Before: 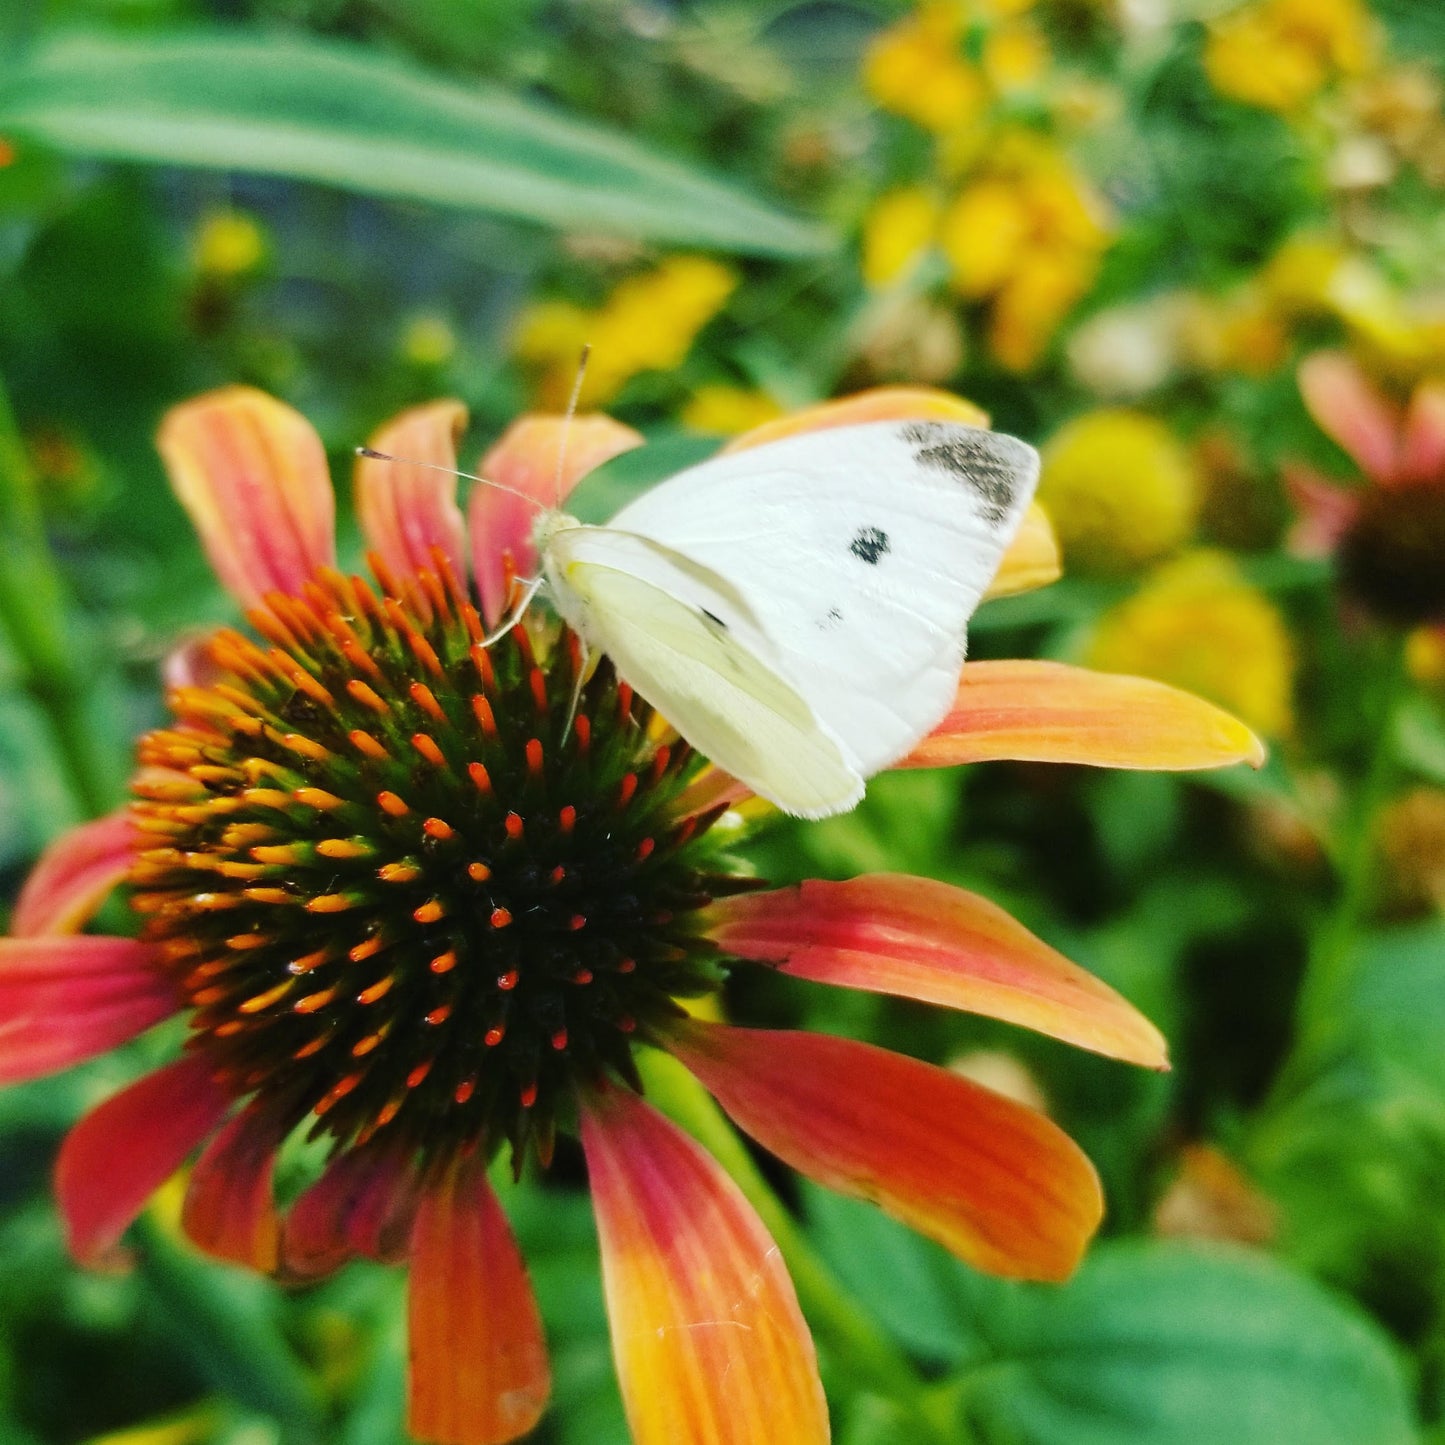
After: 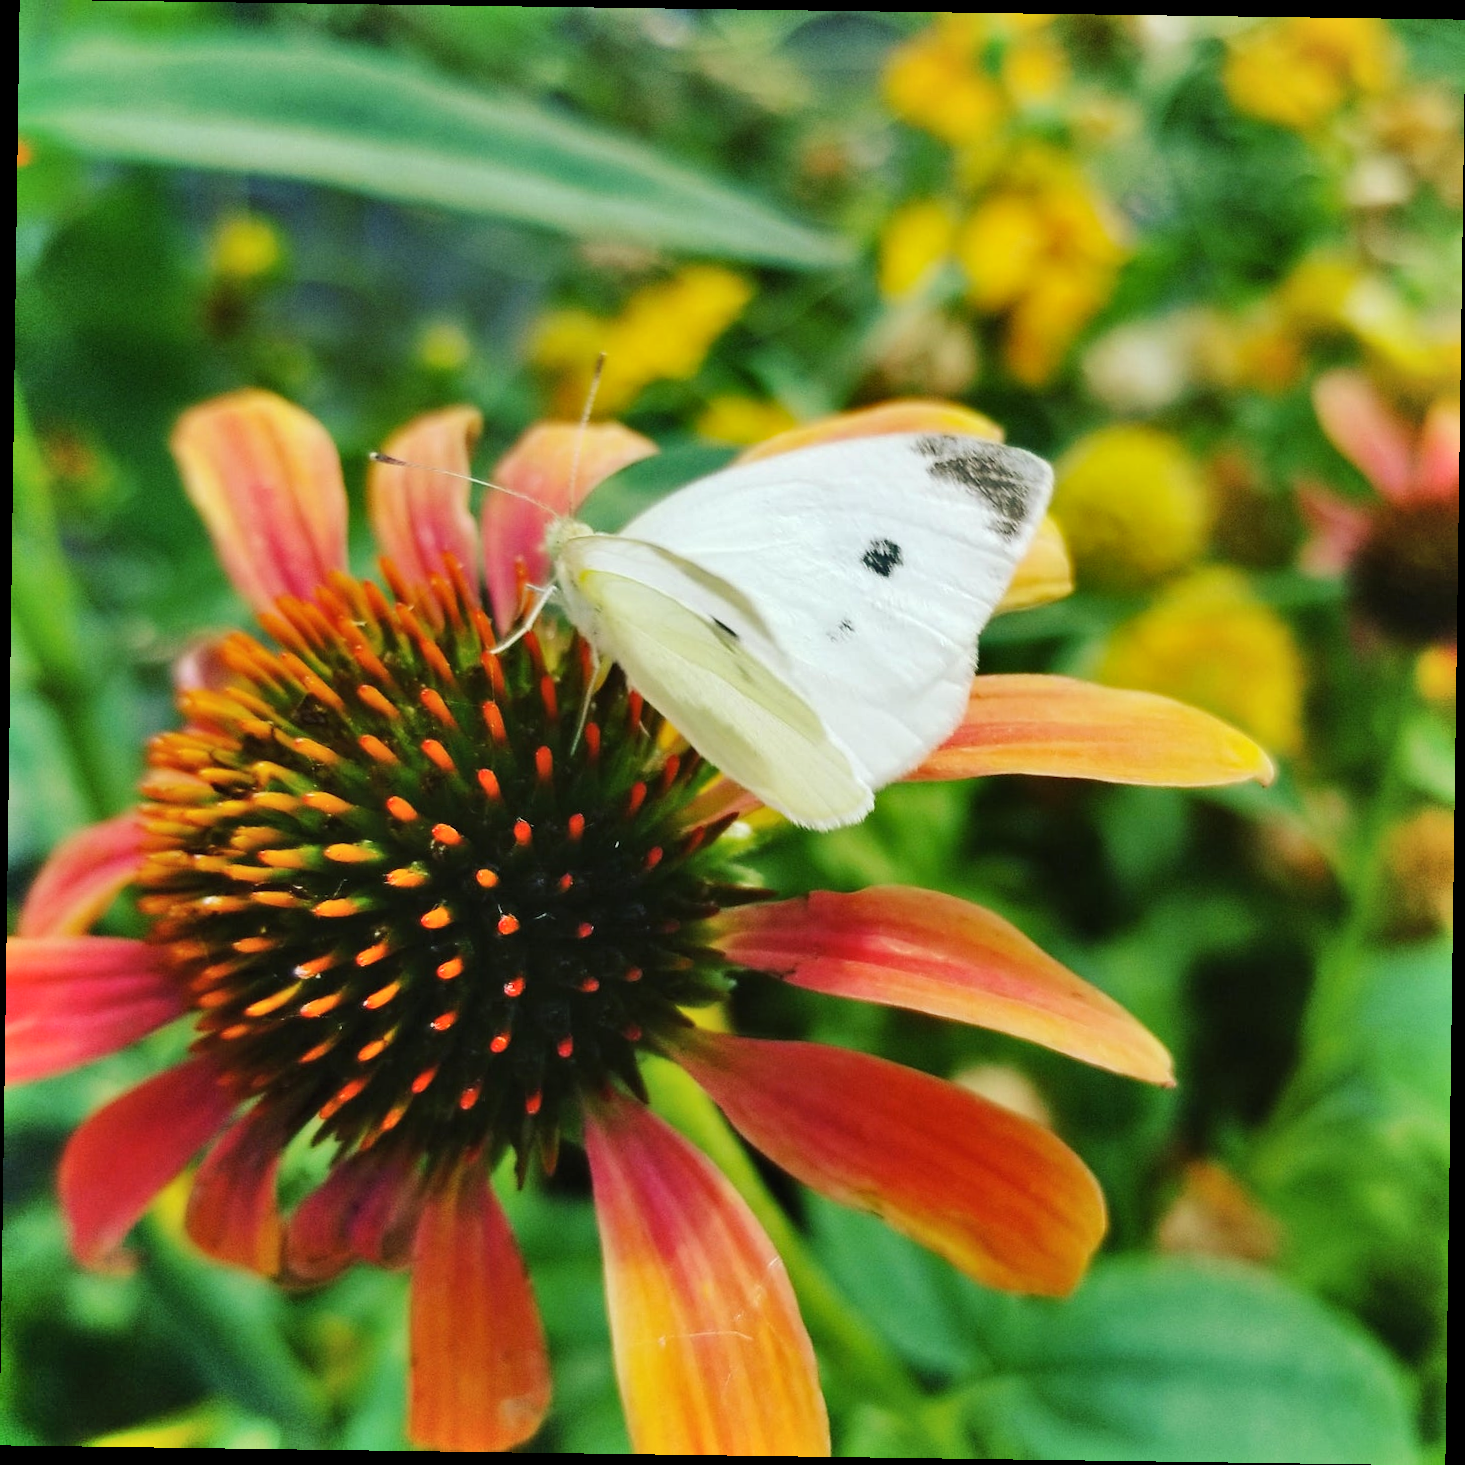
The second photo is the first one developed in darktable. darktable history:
rotate and perspective: rotation 0.8°, automatic cropping off
shadows and highlights: shadows 52.42, soften with gaussian
